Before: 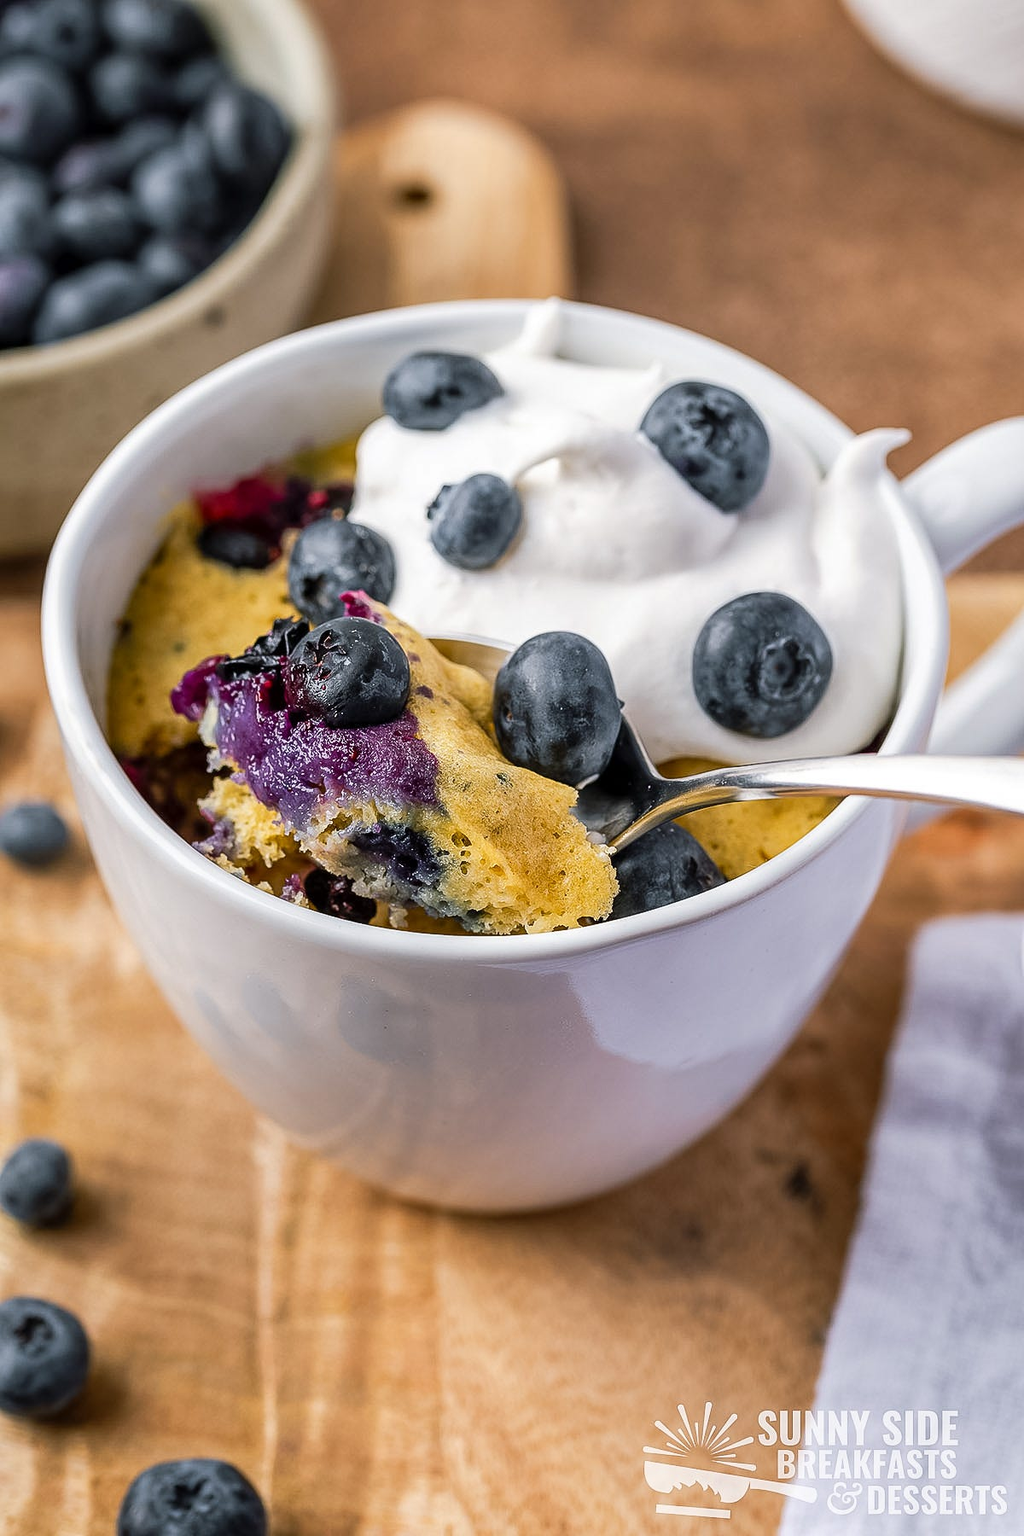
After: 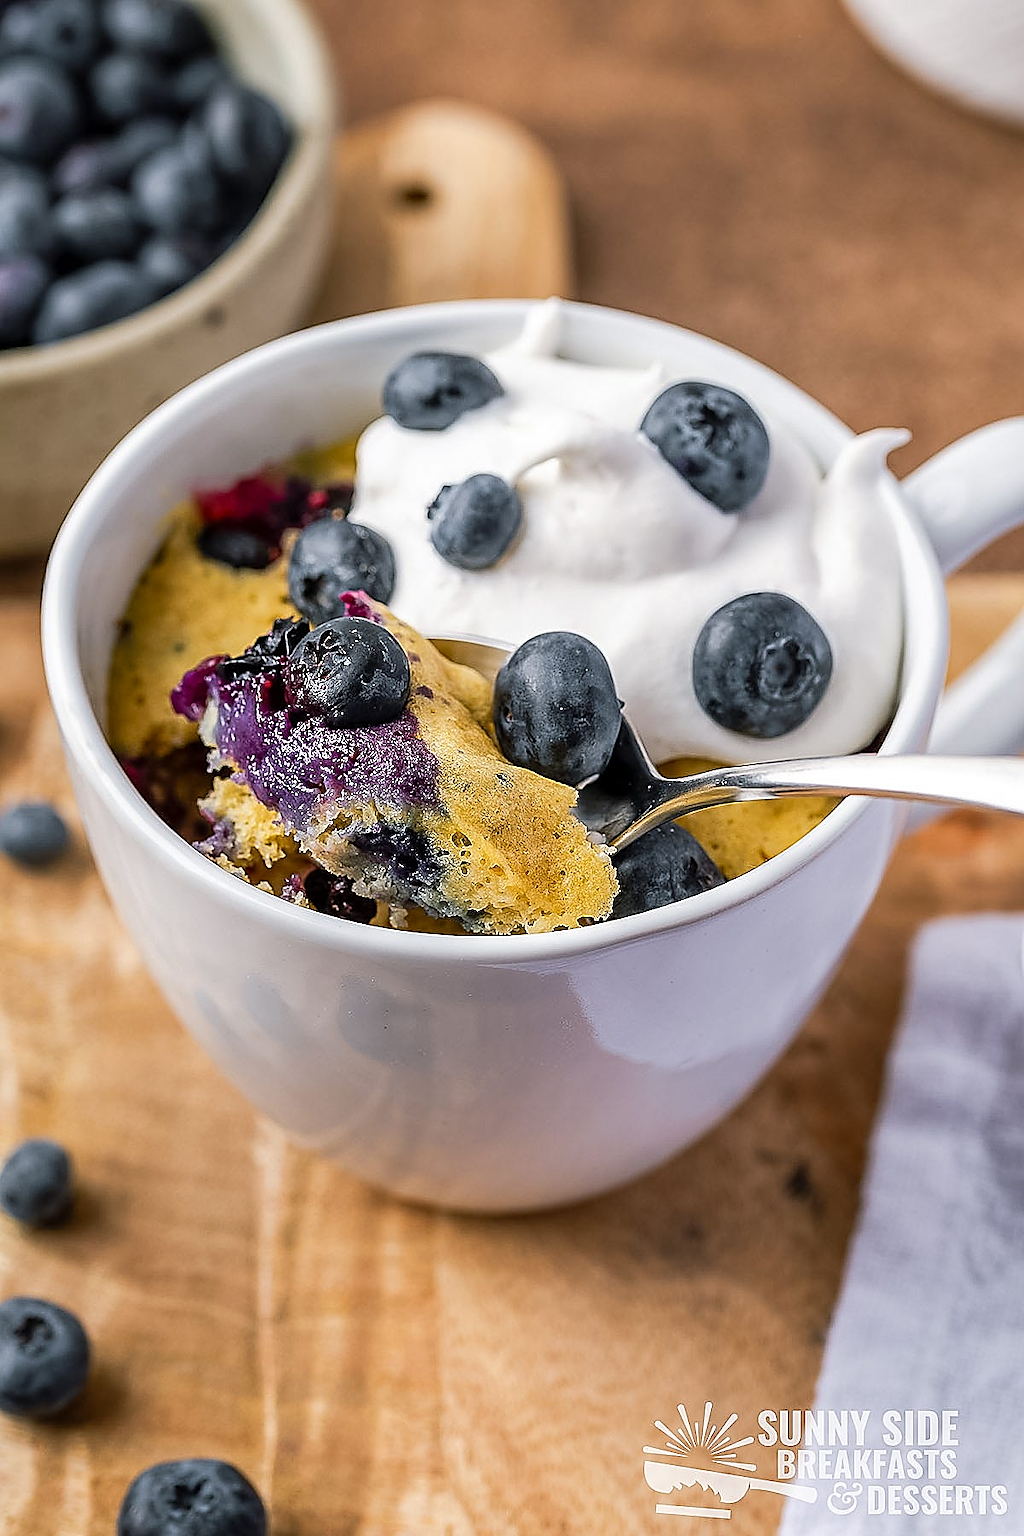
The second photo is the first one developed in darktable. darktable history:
sharpen: radius 1.425, amount 1.254, threshold 0.804
